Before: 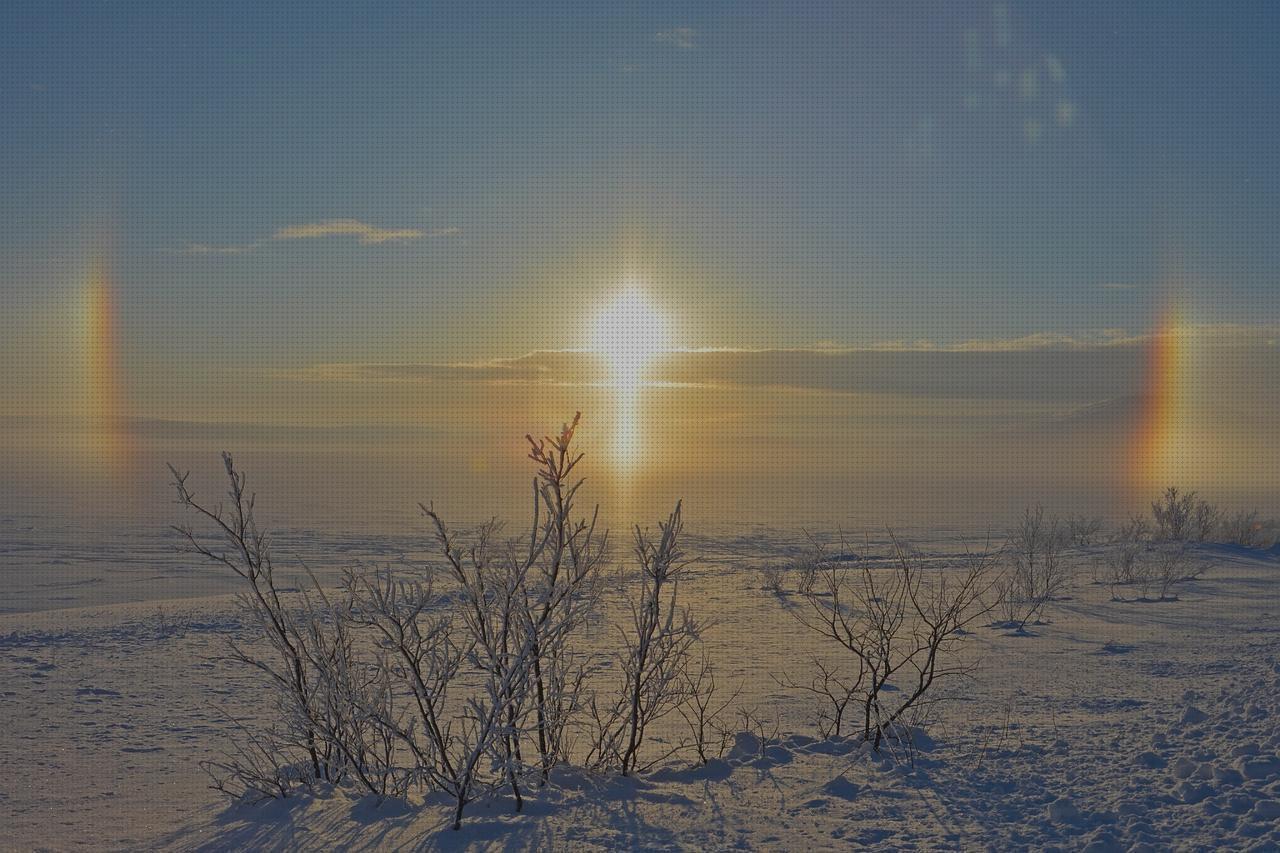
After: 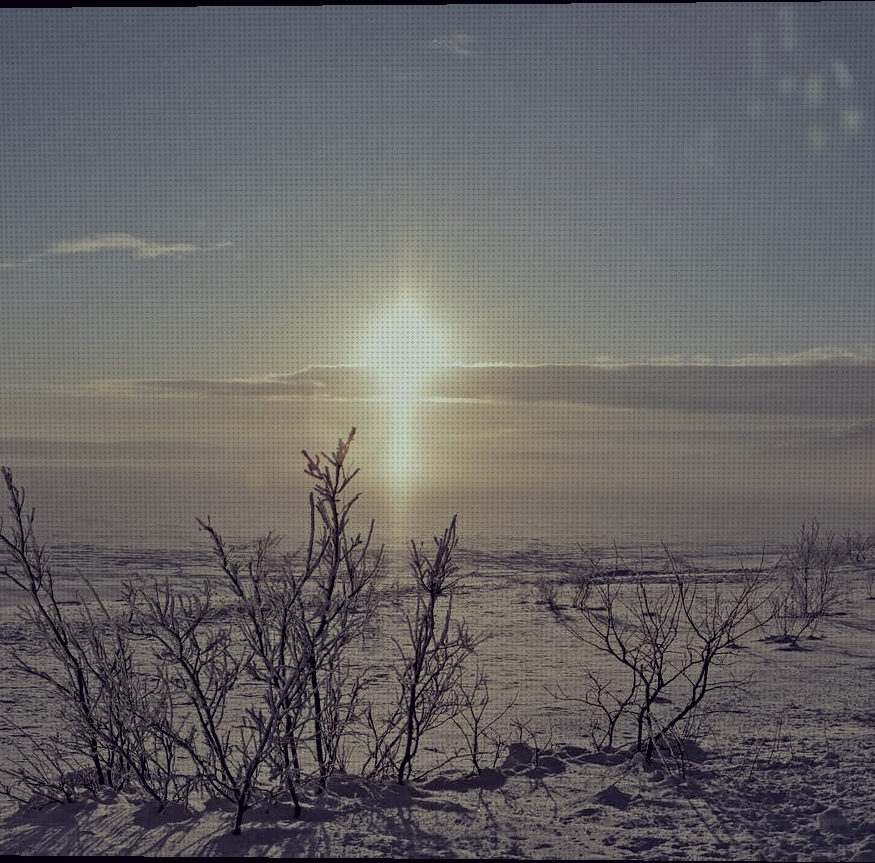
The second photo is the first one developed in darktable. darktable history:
crop and rotate: left 17.732%, right 15.423%
filmic rgb: black relative exposure -5 EV, white relative exposure 3.5 EV, hardness 3.19, contrast 1.2, highlights saturation mix -30%
color correction: highlights a* -20.17, highlights b* 20.27, shadows a* 20.03, shadows b* -20.46, saturation 0.43
rotate and perspective: lens shift (vertical) 0.048, lens shift (horizontal) -0.024, automatic cropping off
local contrast: on, module defaults
